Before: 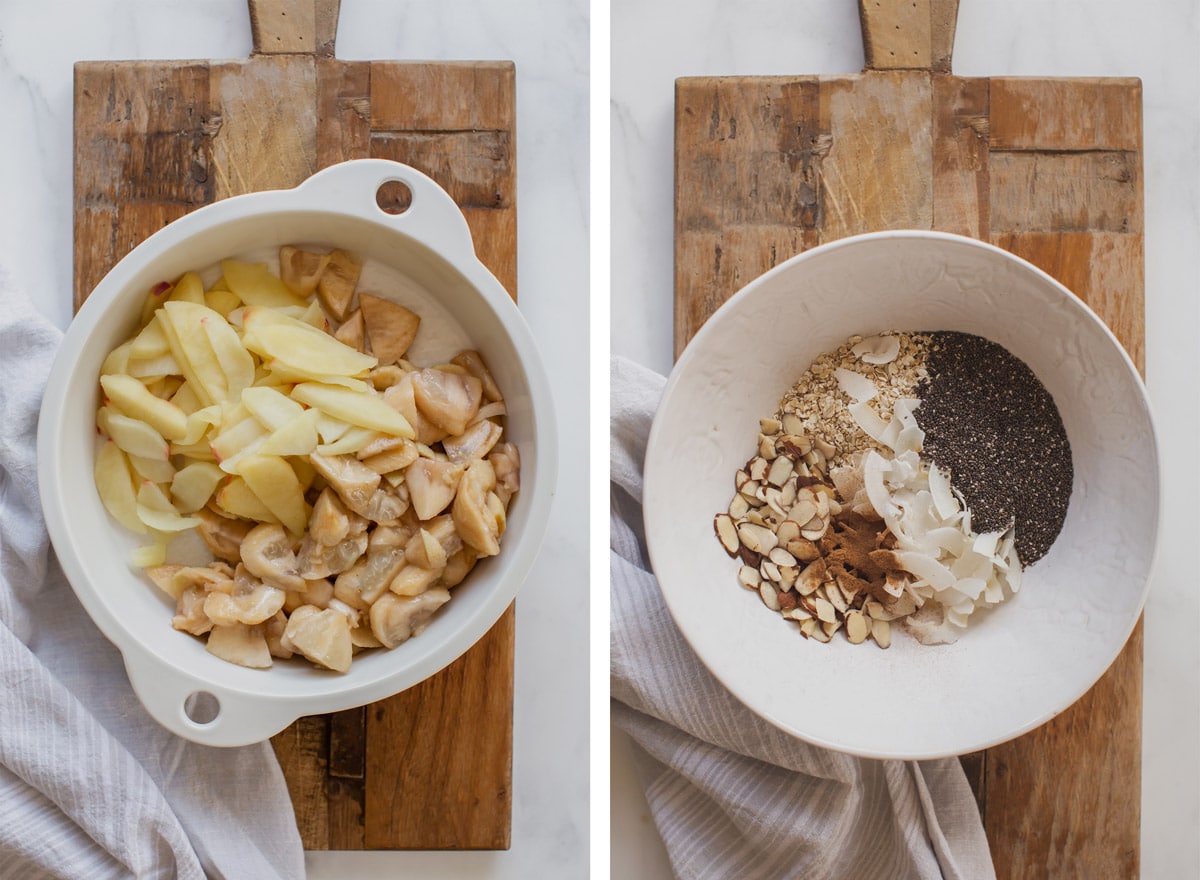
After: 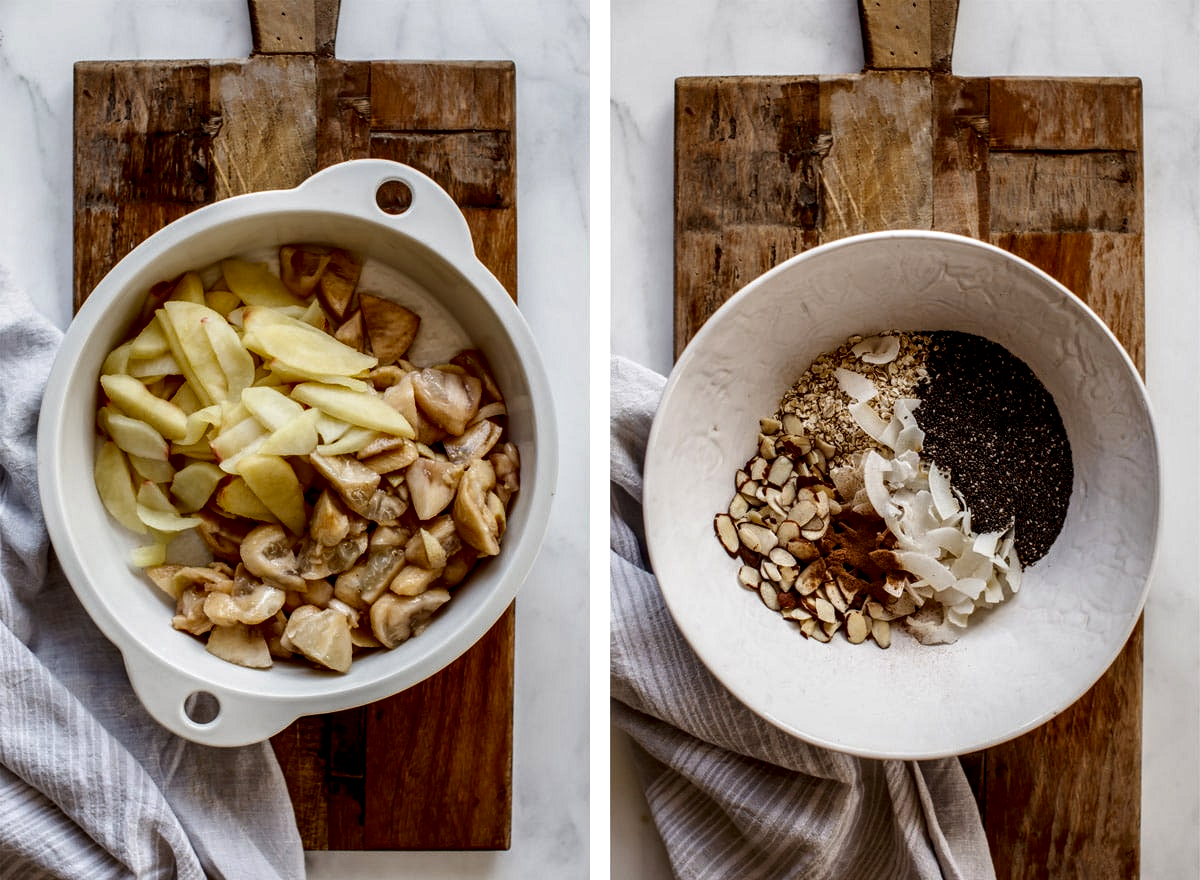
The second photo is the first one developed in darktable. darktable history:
contrast brightness saturation: contrast 0.13, brightness -0.24, saturation 0.14
local contrast: highlights 65%, shadows 54%, detail 169%, midtone range 0.514
